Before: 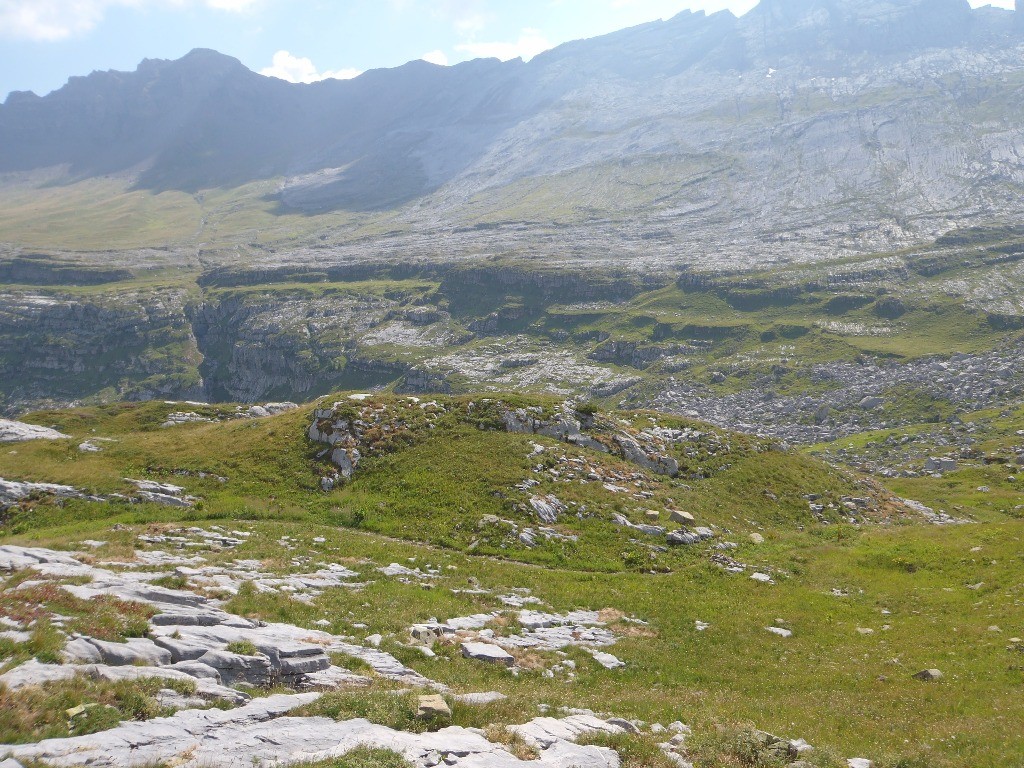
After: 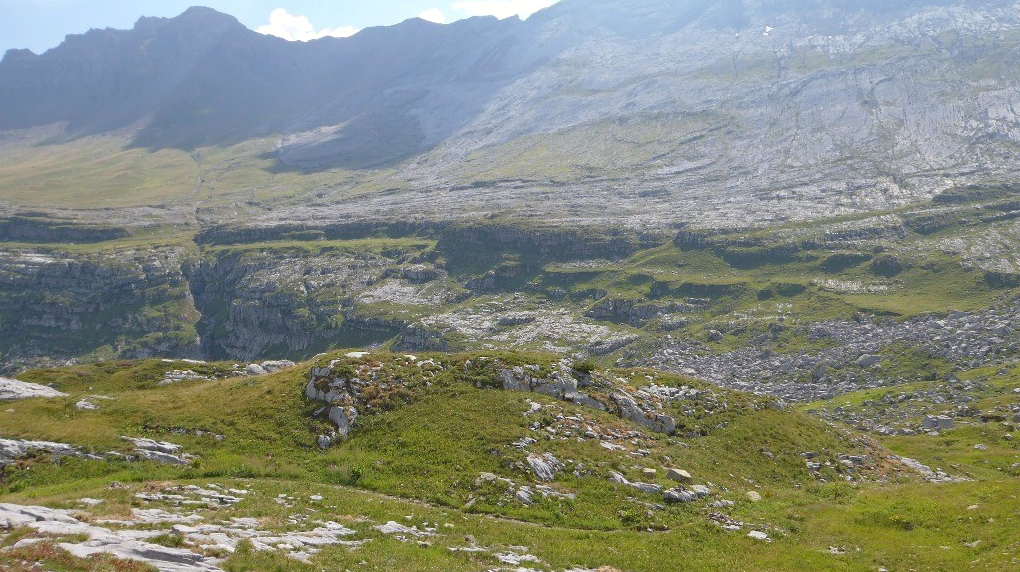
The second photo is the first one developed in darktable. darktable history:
crop: left 0.357%, top 5.531%, bottom 19.876%
haze removal: compatibility mode true, adaptive false
